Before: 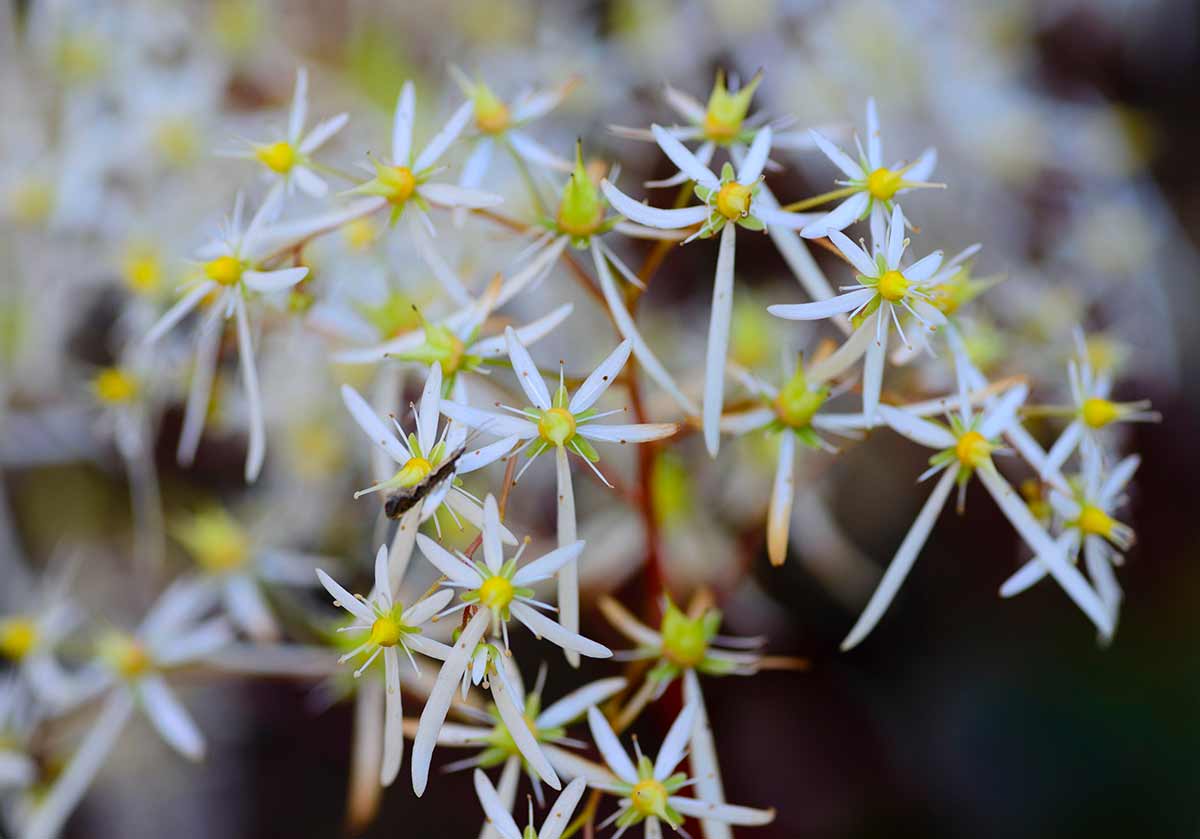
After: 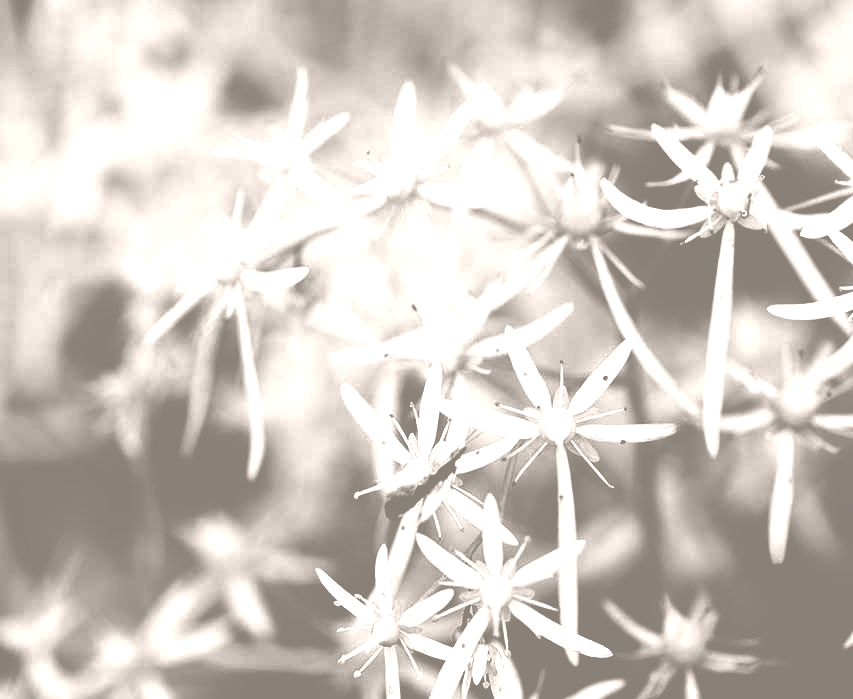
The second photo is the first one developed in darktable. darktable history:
base curve: curves: ch0 [(0, 0.036) (0.083, 0.04) (0.804, 1)], preserve colors none
colorize: hue 34.49°, saturation 35.33%, source mix 100%, lightness 55%, version 1
crop: right 28.885%, bottom 16.626%
